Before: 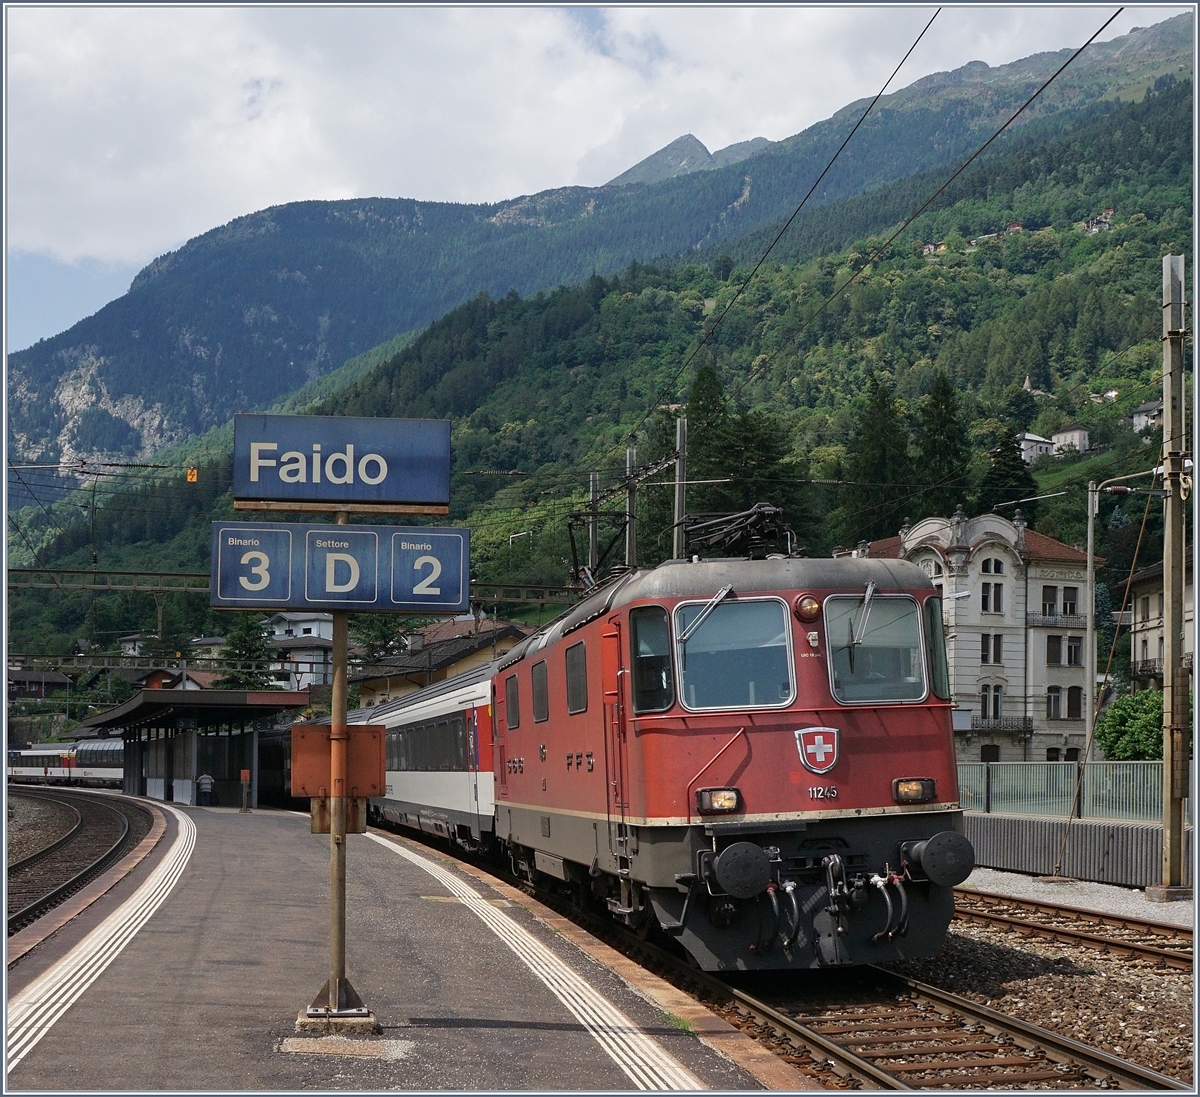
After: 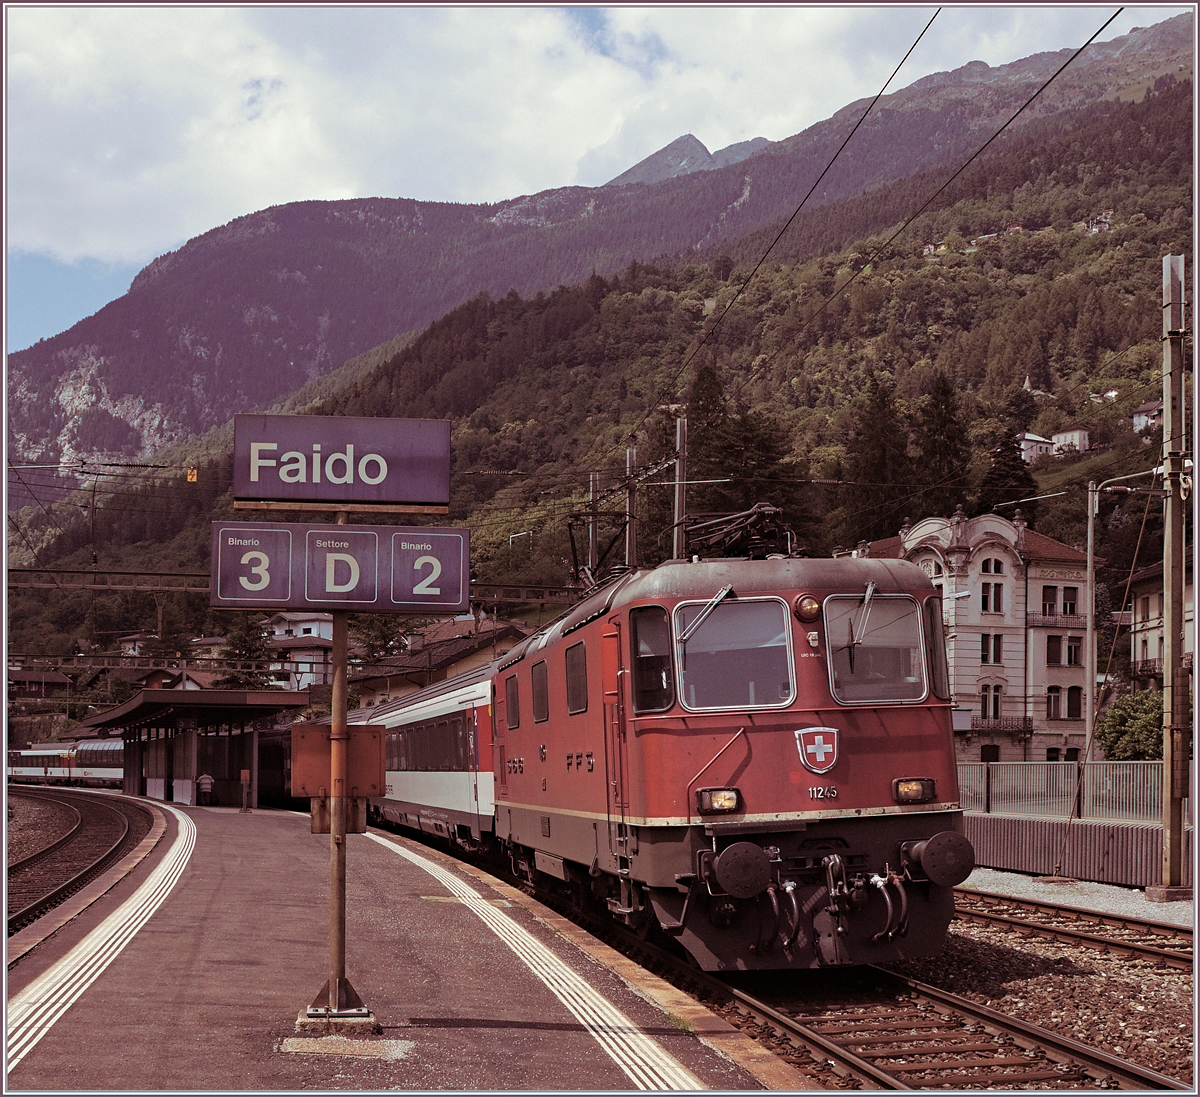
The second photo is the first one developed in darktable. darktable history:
haze removal: compatibility mode true, adaptive false
split-toning: on, module defaults
